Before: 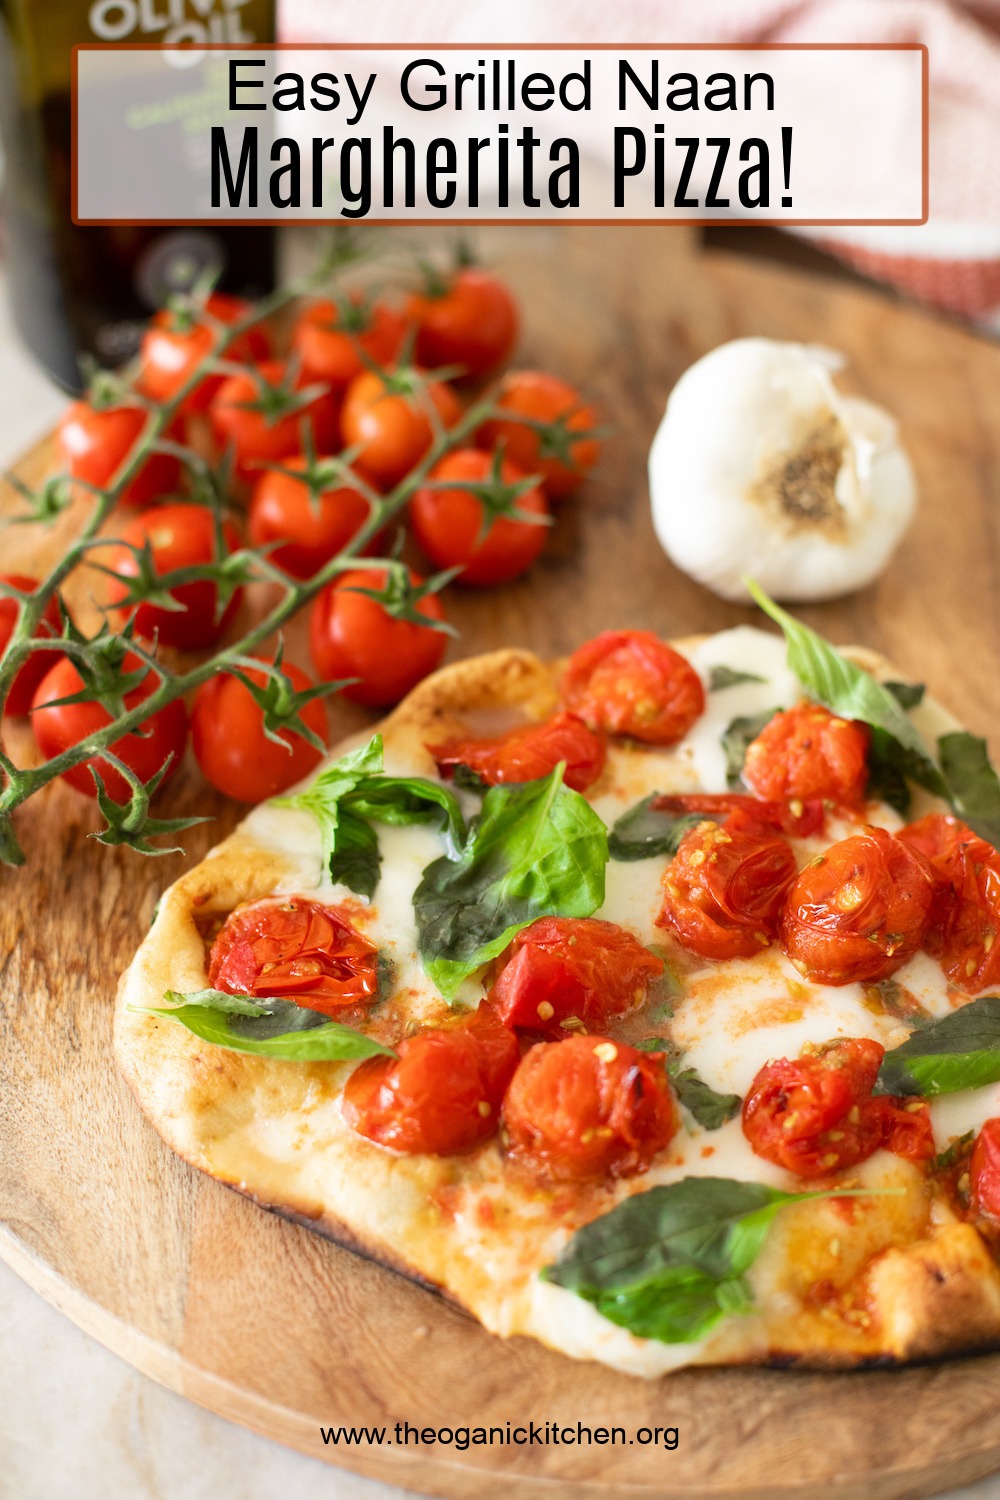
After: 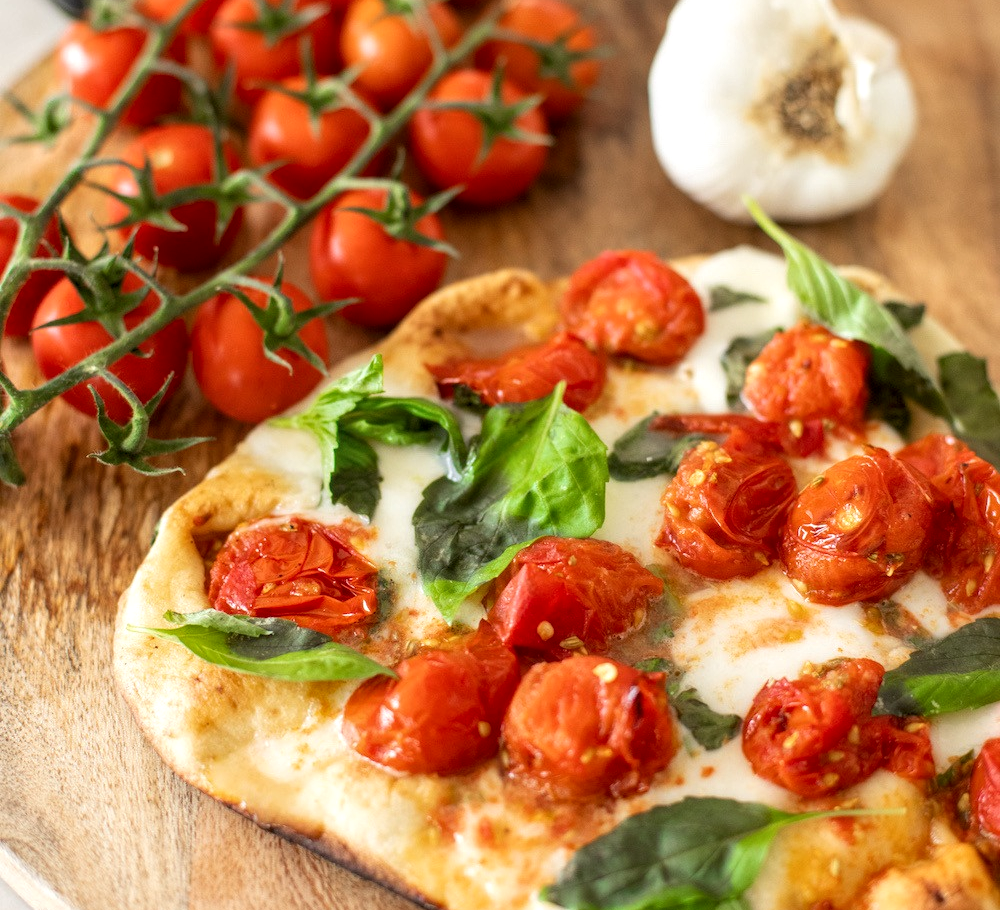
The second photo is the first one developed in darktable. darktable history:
local contrast: detail 130%
crop and rotate: top 25.357%, bottom 13.942%
